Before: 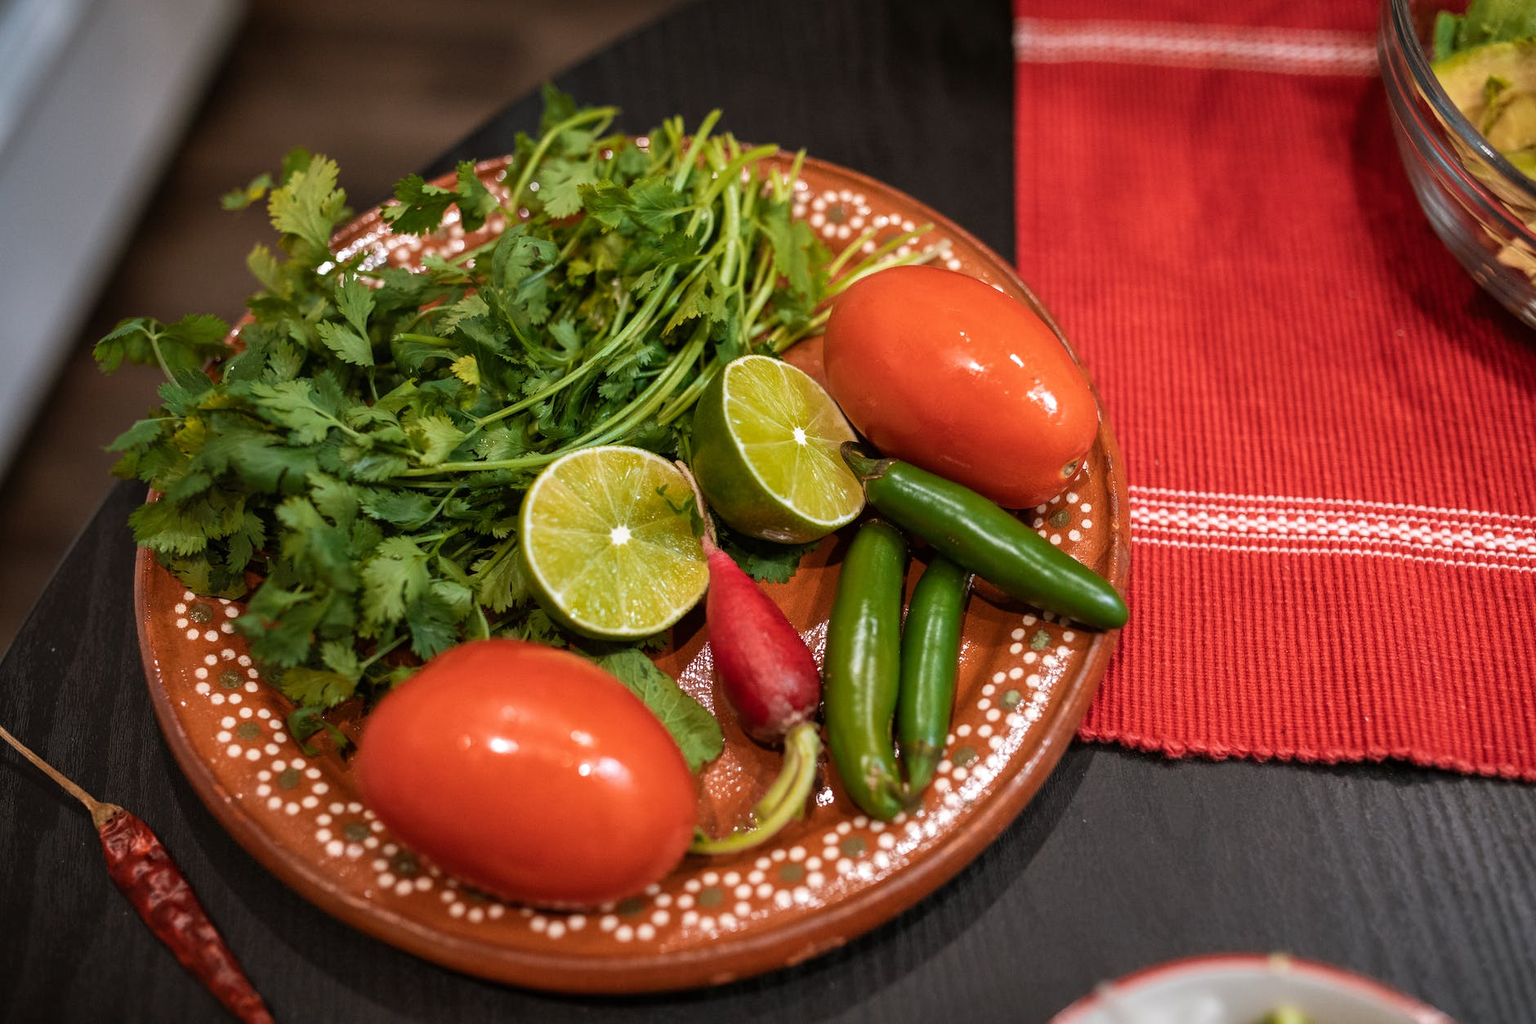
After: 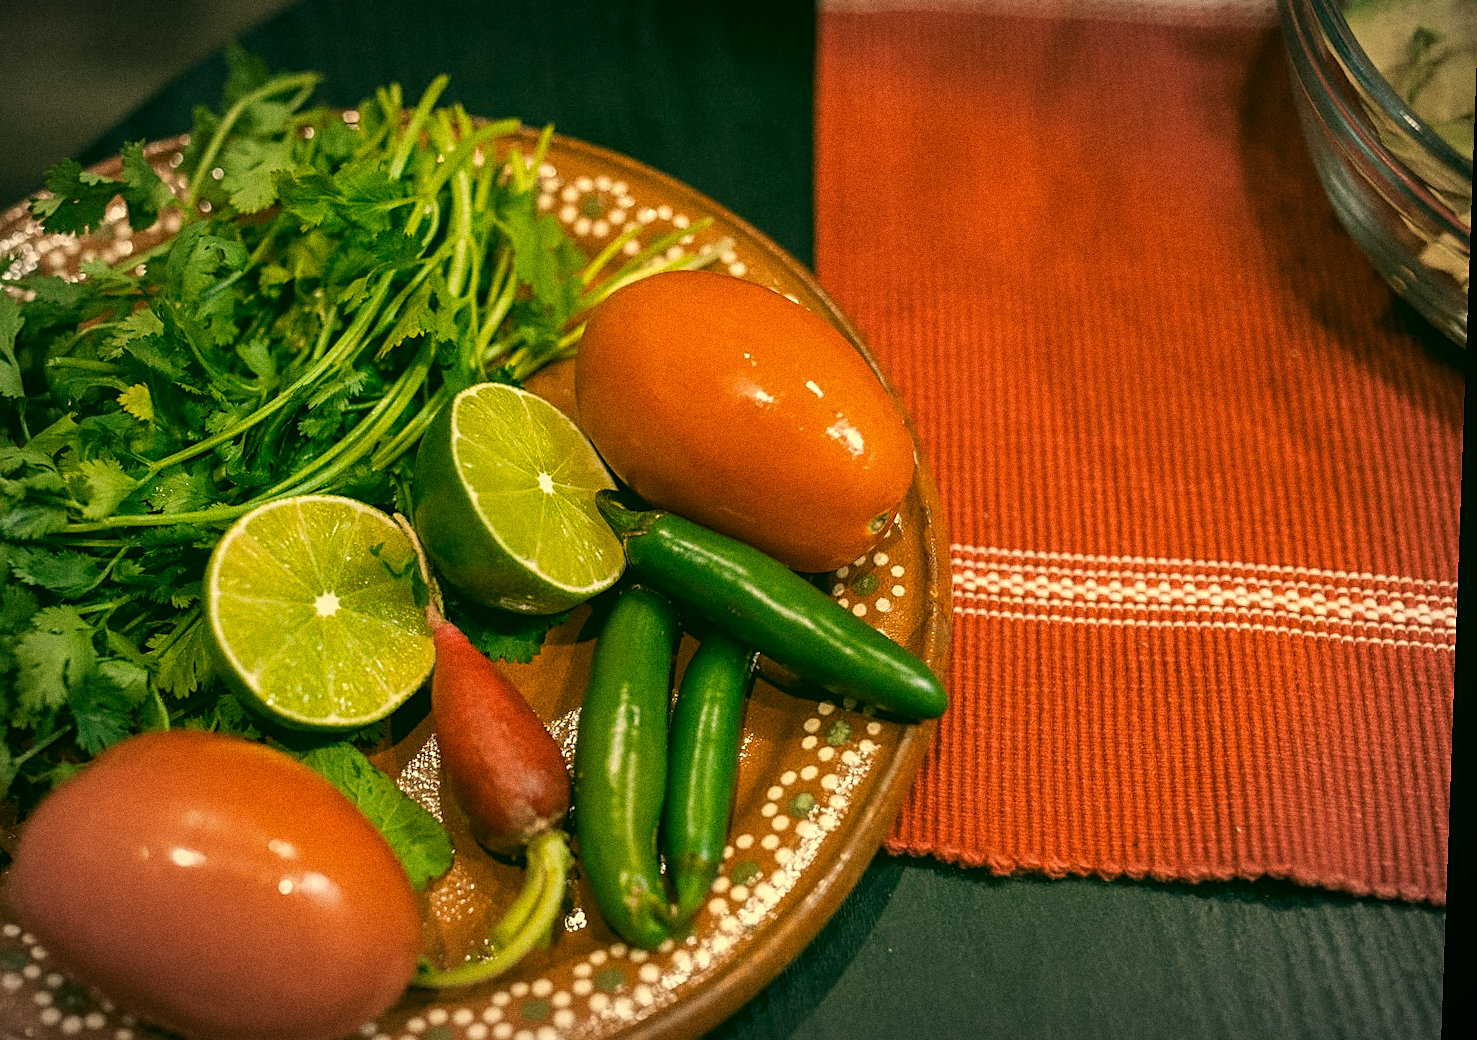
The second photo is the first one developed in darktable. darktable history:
sharpen: on, module defaults
vignetting: fall-off radius 70%, automatic ratio true
grain: coarseness 0.09 ISO, strength 40%
exposure: compensate highlight preservation false
white balance: red 1, blue 1
crop: left 23.095%, top 5.827%, bottom 11.854%
color correction: highlights a* 5.62, highlights b* 33.57, shadows a* -25.86, shadows b* 4.02
rotate and perspective: lens shift (vertical) 0.048, lens shift (horizontal) -0.024, automatic cropping off
